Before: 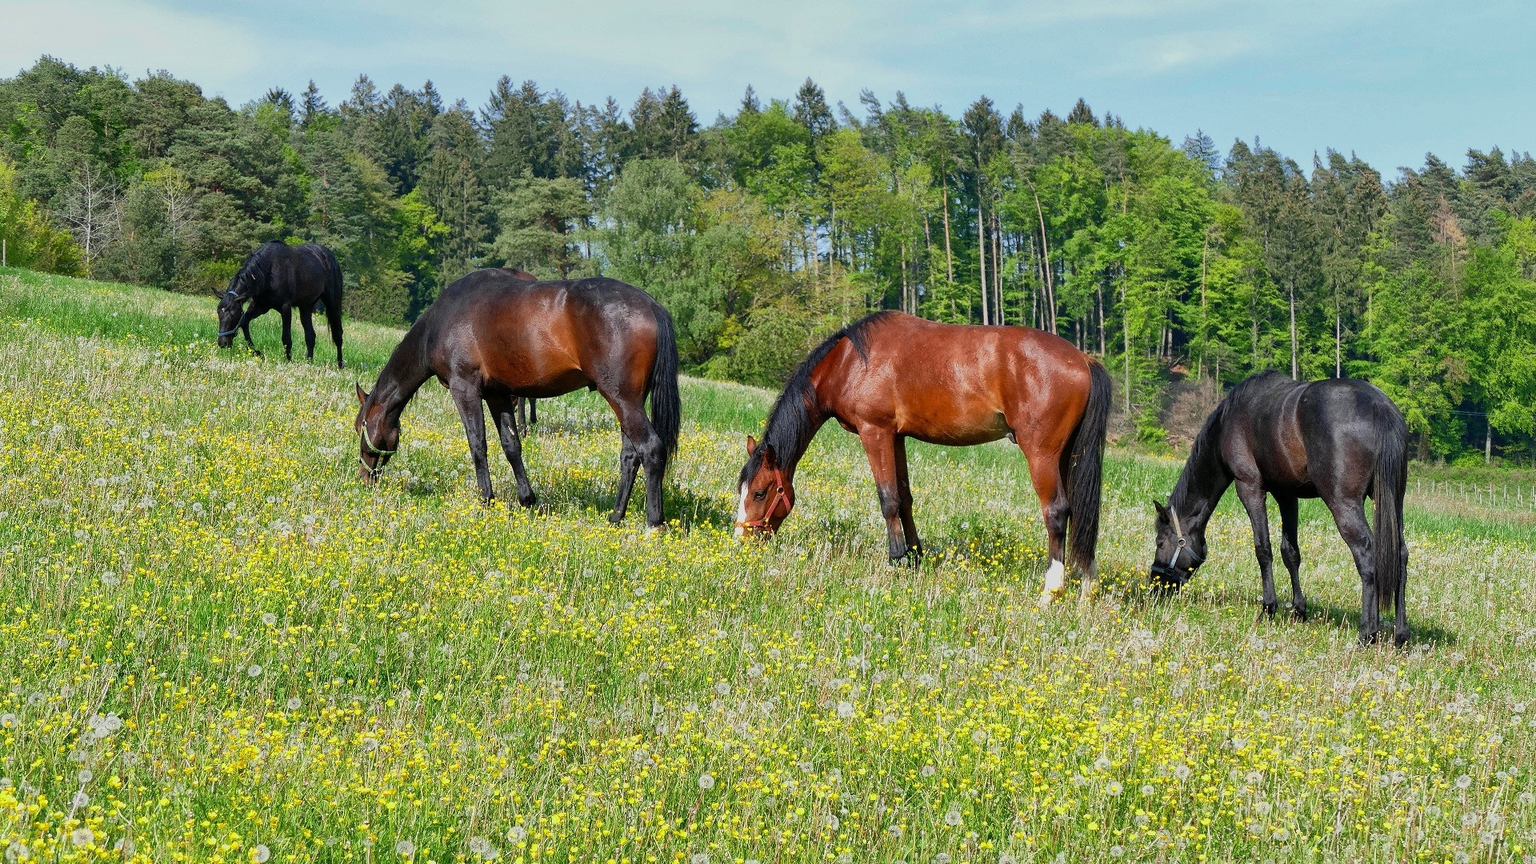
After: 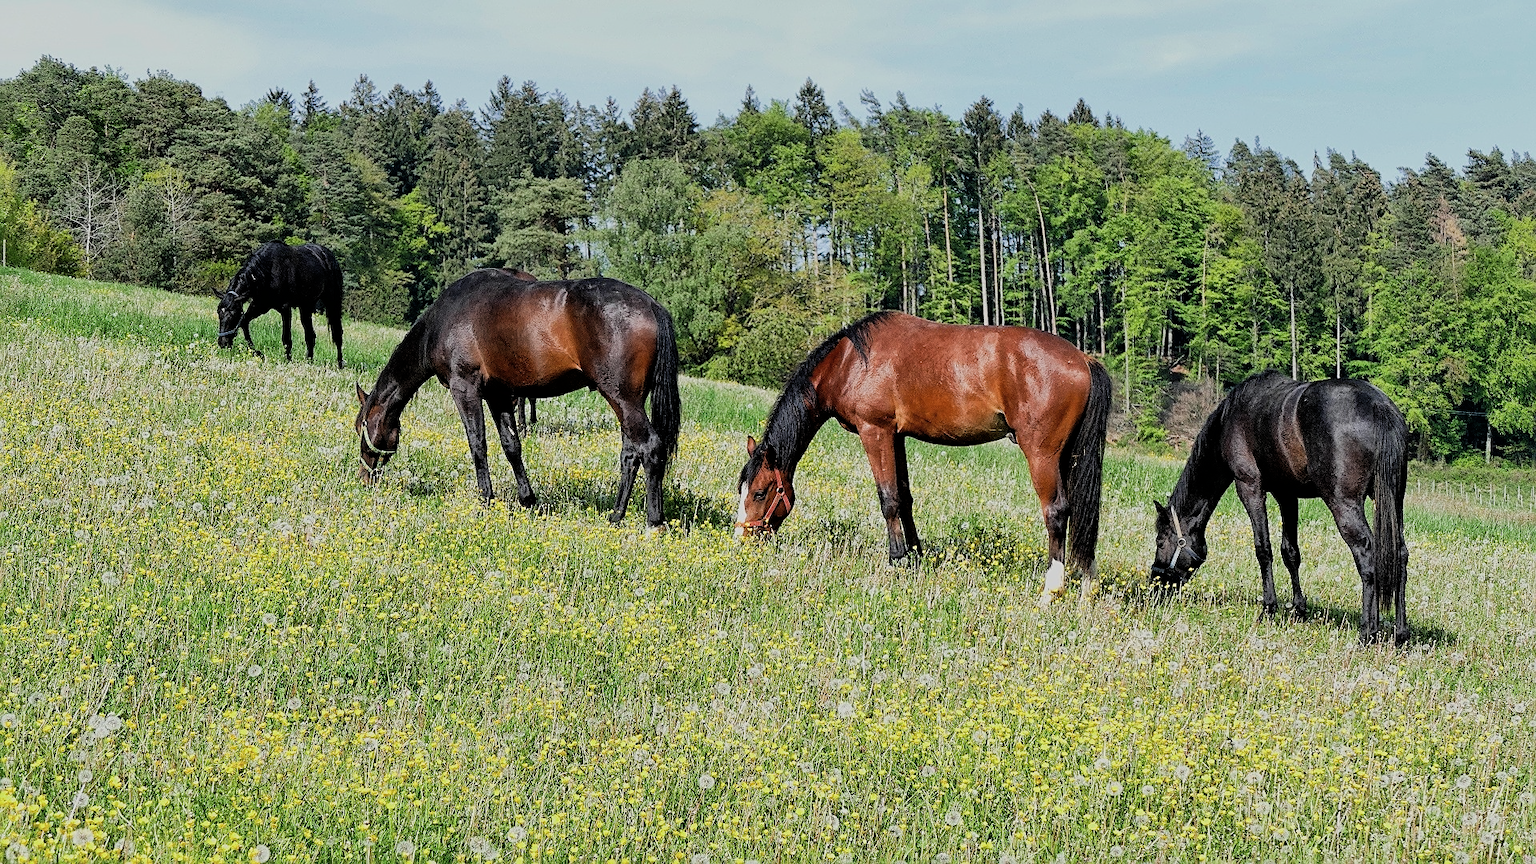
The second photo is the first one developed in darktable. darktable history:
sharpen: on, module defaults
contrast brightness saturation: saturation -0.1
filmic rgb: black relative exposure -5 EV, hardness 2.88, contrast 1.2, highlights saturation mix -30%
exposure: exposure 0.078 EV, compensate highlight preservation false
